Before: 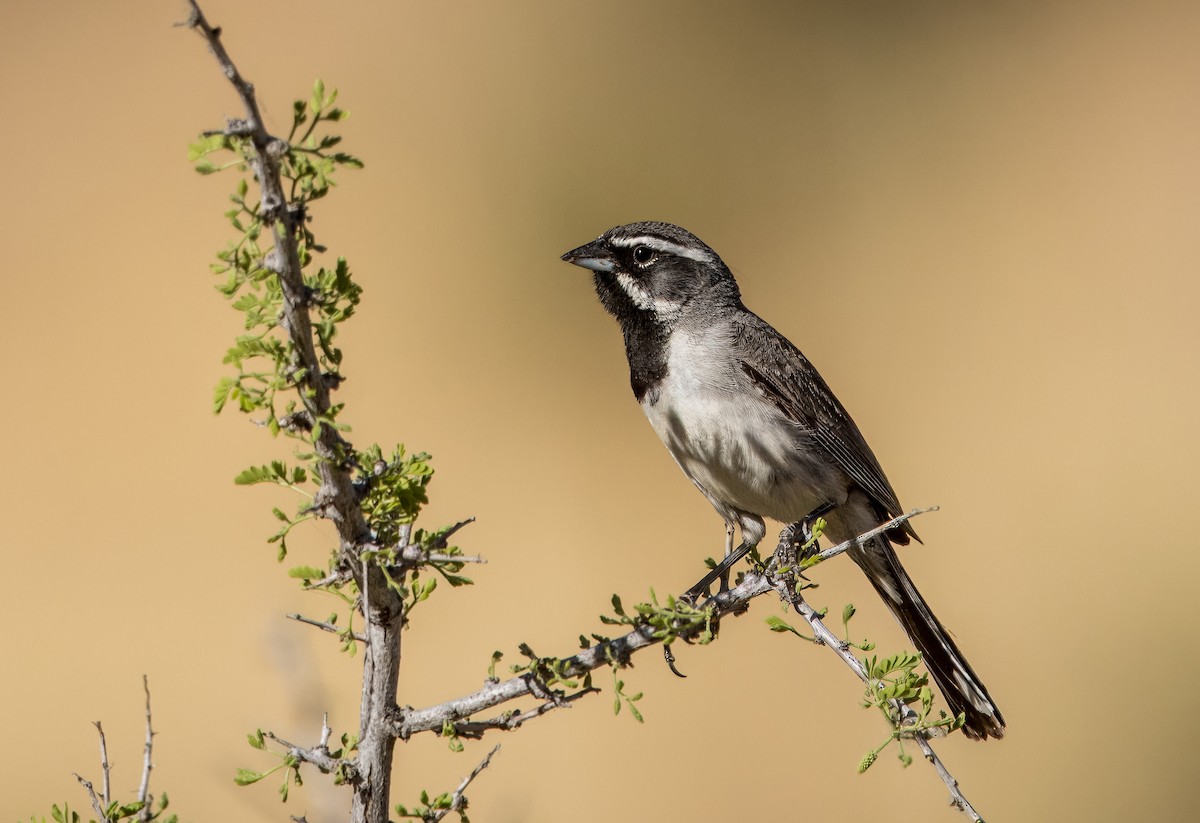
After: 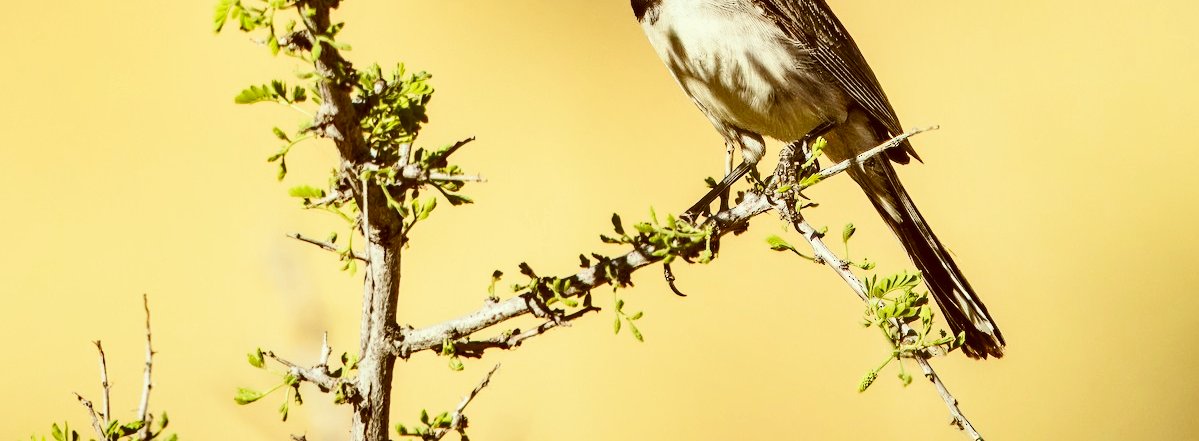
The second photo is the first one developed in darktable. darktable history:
contrast brightness saturation: contrast 0.14, brightness 0.218
base curve: curves: ch0 [(0, 0) (0.028, 0.03) (0.121, 0.232) (0.46, 0.748) (0.859, 0.968) (1, 1)], preserve colors none
color correction: highlights a* -5.29, highlights b* 9.8, shadows a* 9.87, shadows b* 25
crop and rotate: top 46.302%, right 0.021%
shadows and highlights: shadows 5.46, soften with gaussian
